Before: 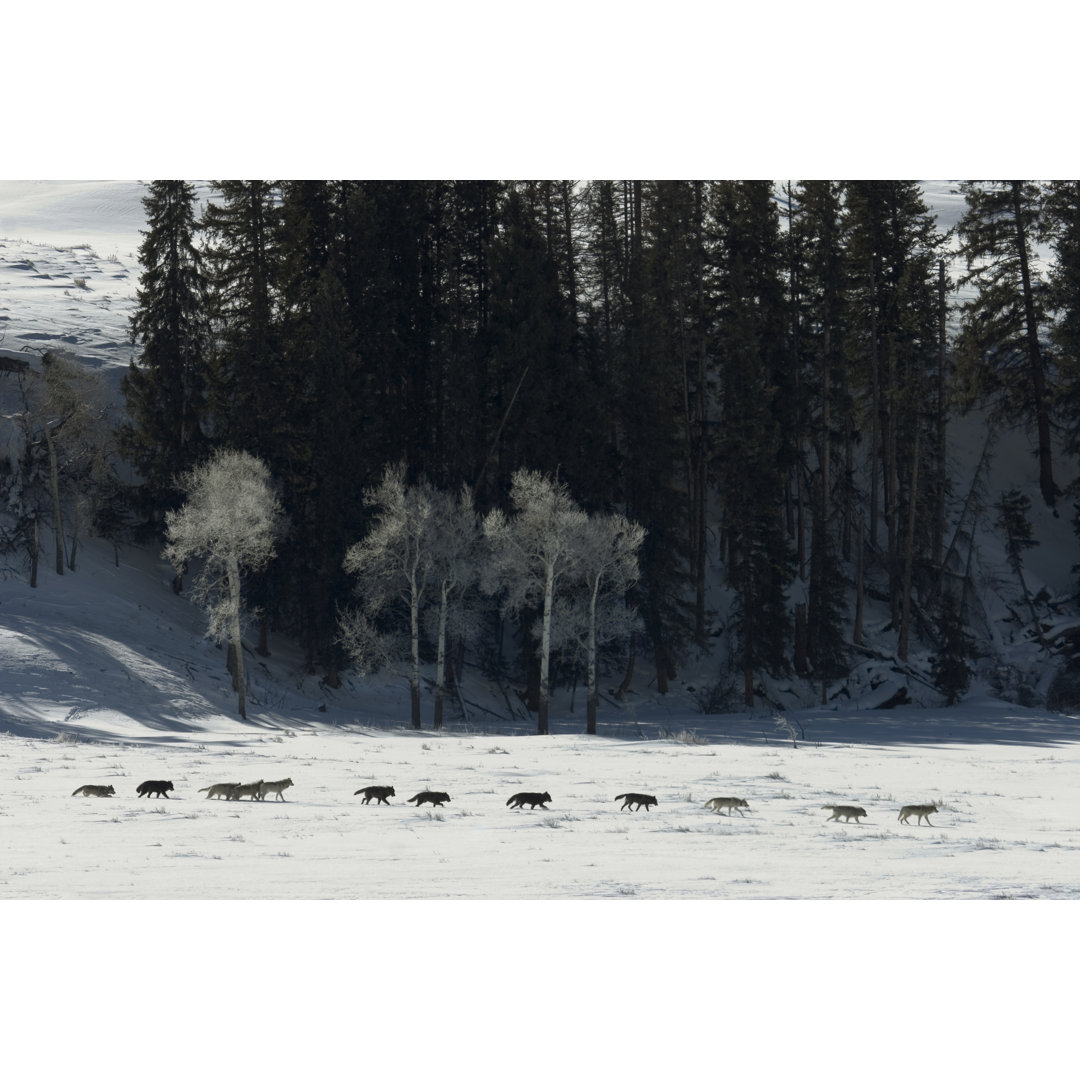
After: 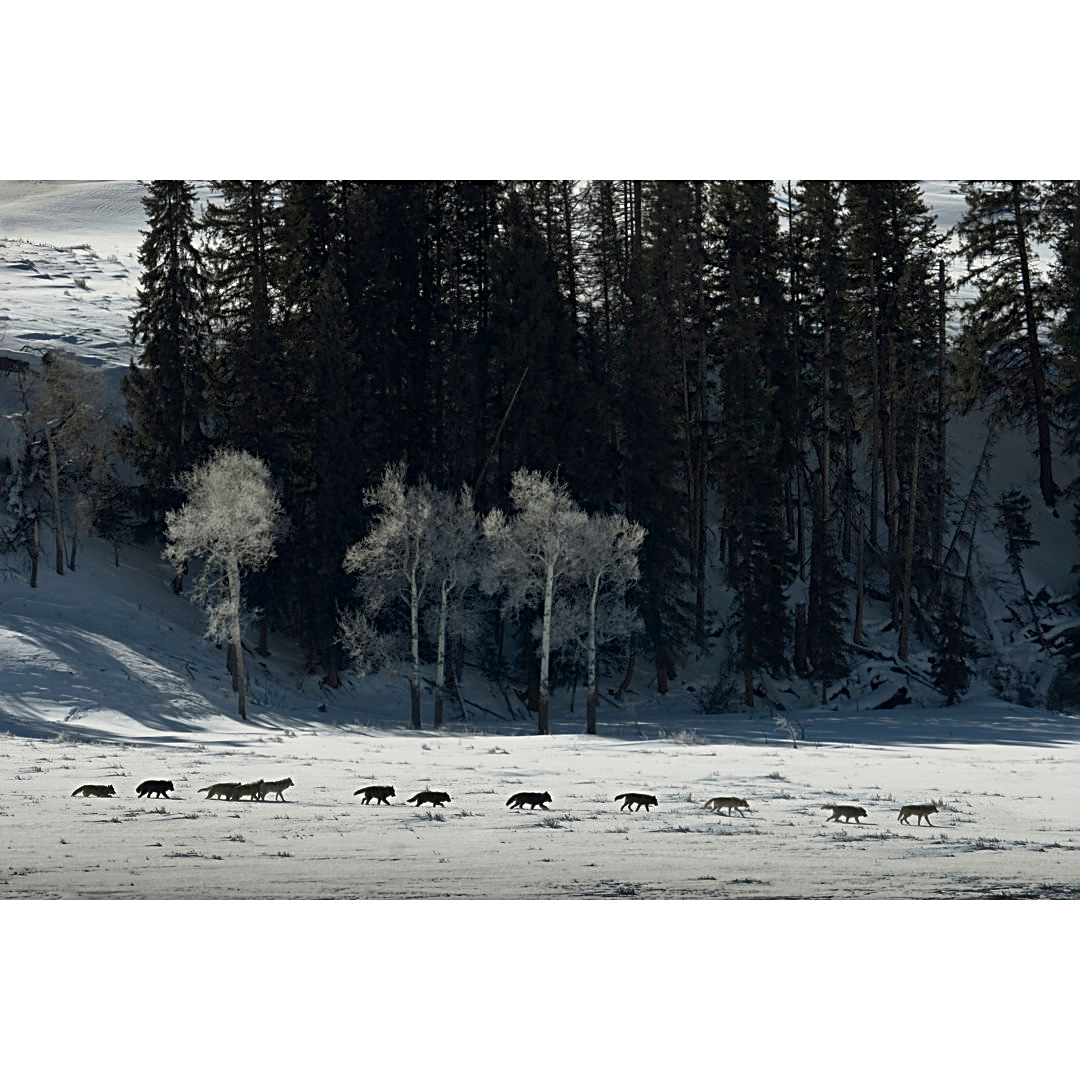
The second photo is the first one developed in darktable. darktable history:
shadows and highlights: shadows 20.91, highlights -81.06, soften with gaussian
sharpen: radius 2.765
